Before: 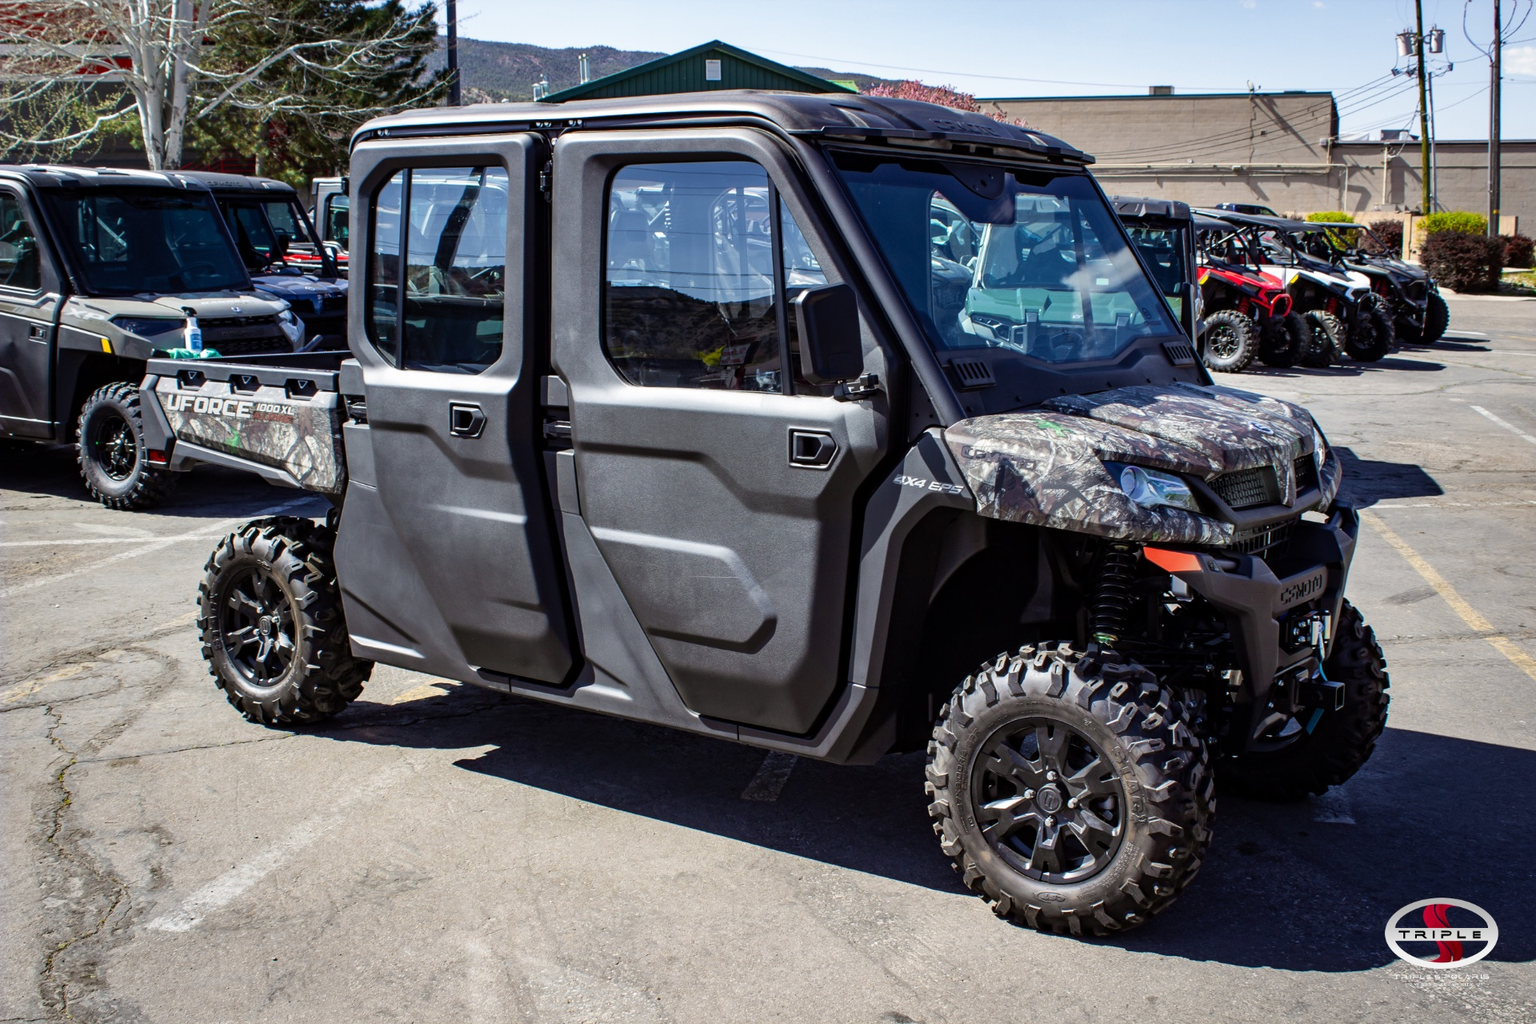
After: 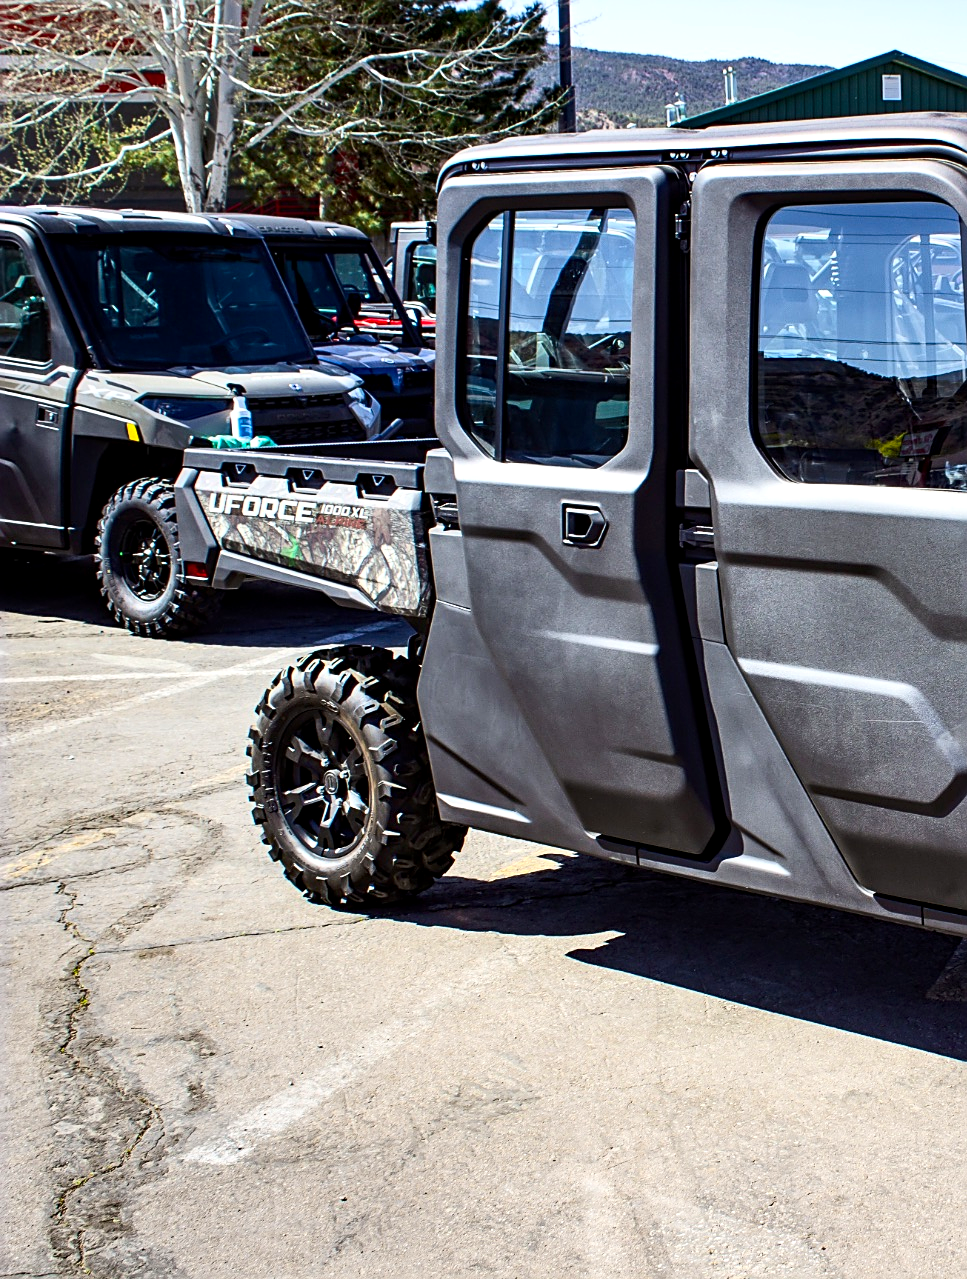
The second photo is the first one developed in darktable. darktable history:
contrast brightness saturation: contrast 0.228, brightness 0.101, saturation 0.286
sharpen: on, module defaults
local contrast: highlights 107%, shadows 102%, detail 119%, midtone range 0.2
crop and rotate: left 0.012%, top 0%, right 49.622%
